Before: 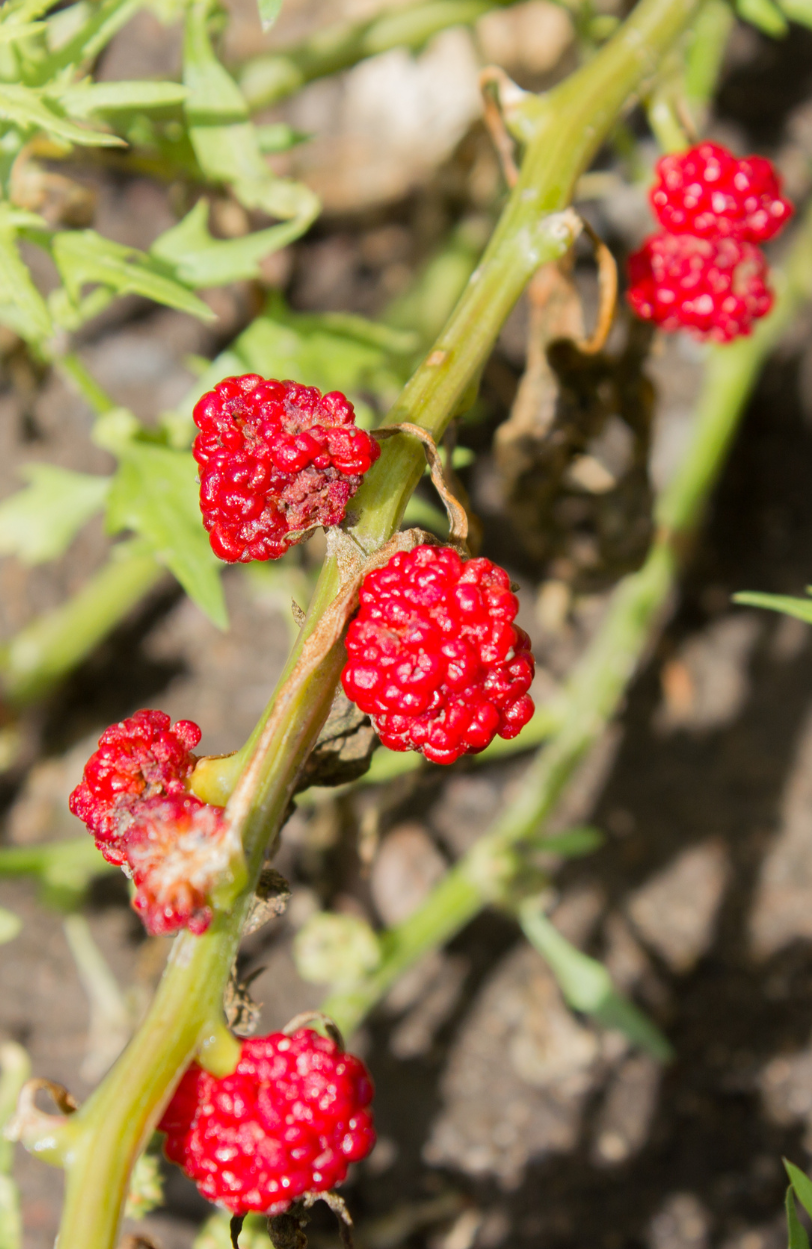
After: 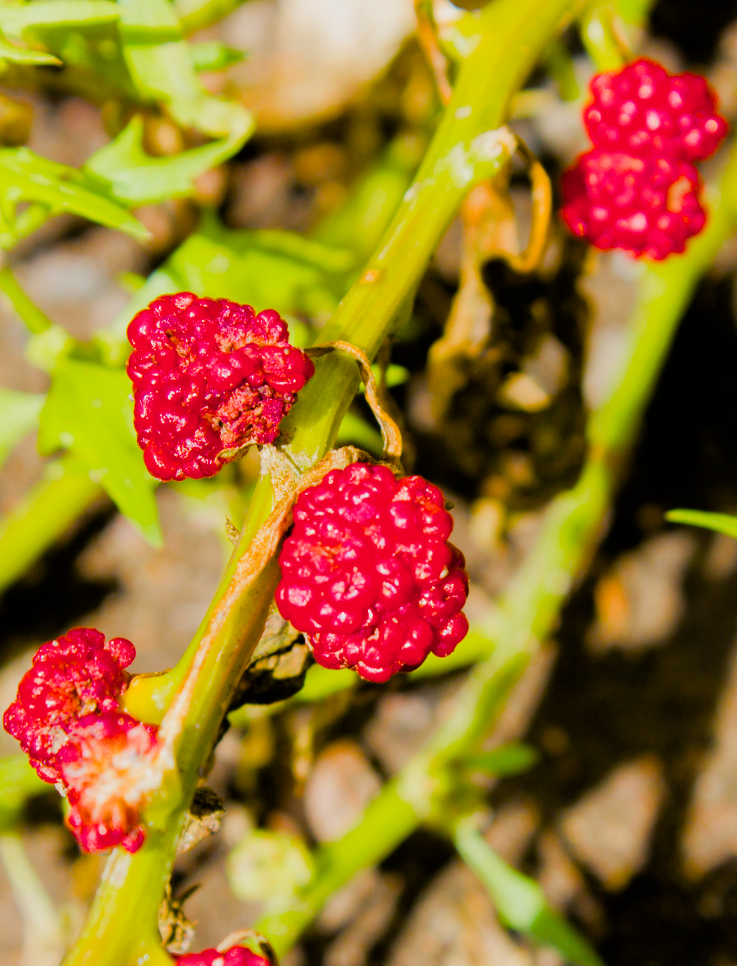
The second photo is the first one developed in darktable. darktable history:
crop: left 8.155%, top 6.611%, bottom 15.385%
filmic rgb: black relative exposure -5 EV, hardness 2.88, contrast 1.1
color balance rgb: linear chroma grading › shadows 10%, linear chroma grading › highlights 10%, linear chroma grading › global chroma 15%, linear chroma grading › mid-tones 15%, perceptual saturation grading › global saturation 40%, perceptual saturation grading › highlights -25%, perceptual saturation grading › mid-tones 35%, perceptual saturation grading › shadows 35%, perceptual brilliance grading › global brilliance 11.29%, global vibrance 11.29%
